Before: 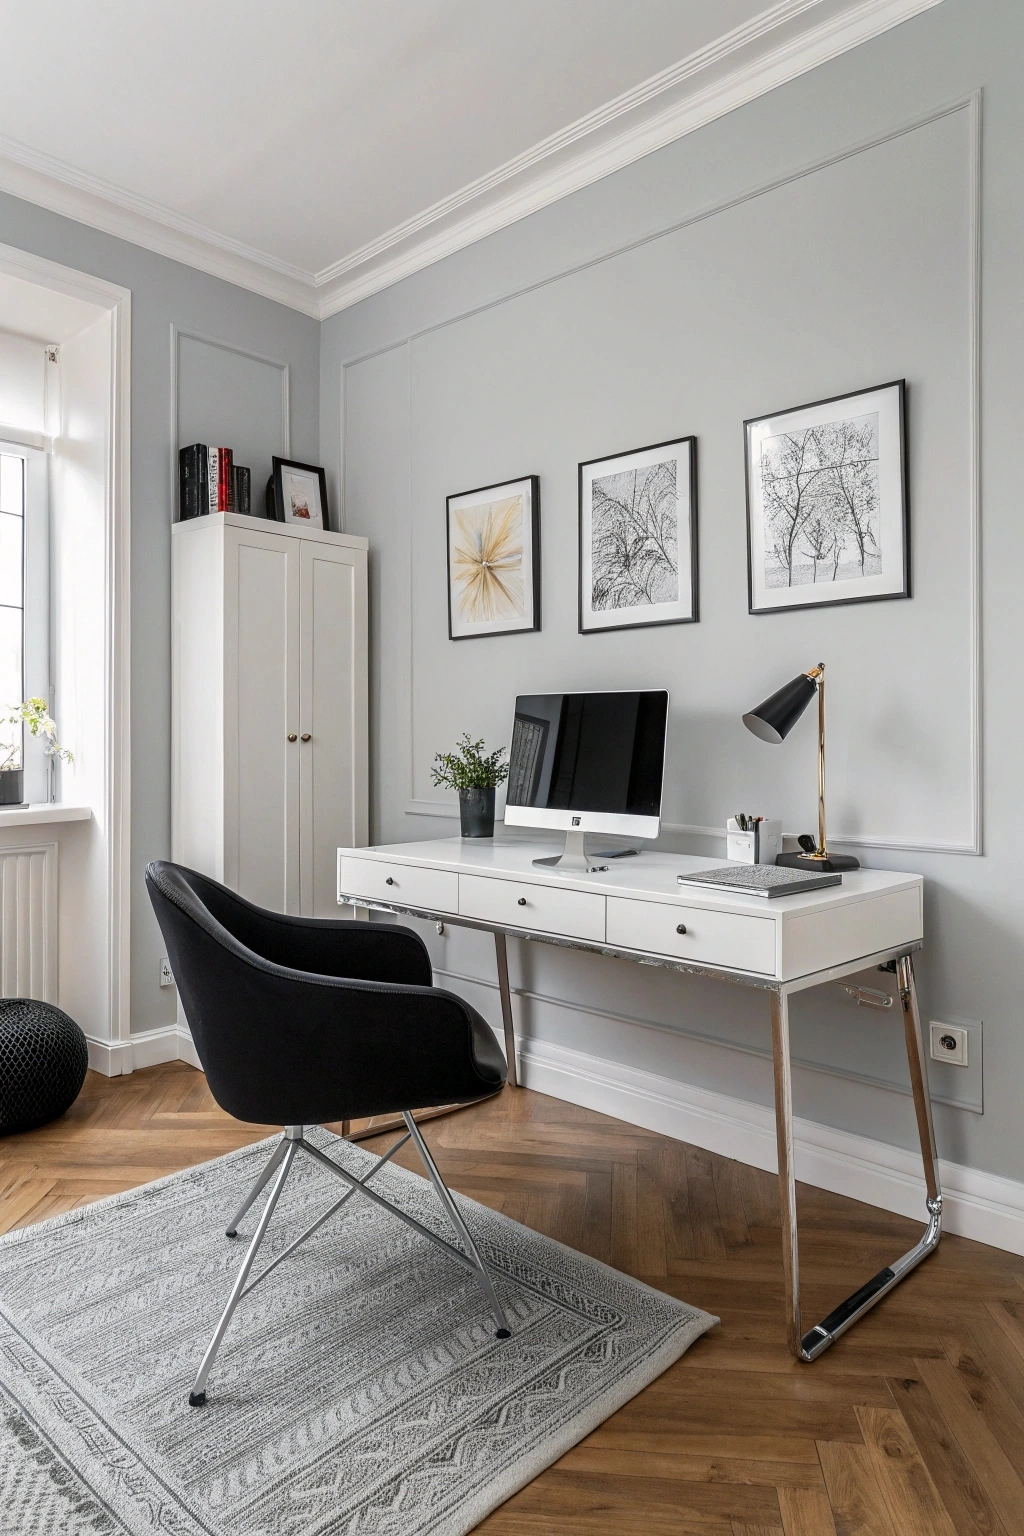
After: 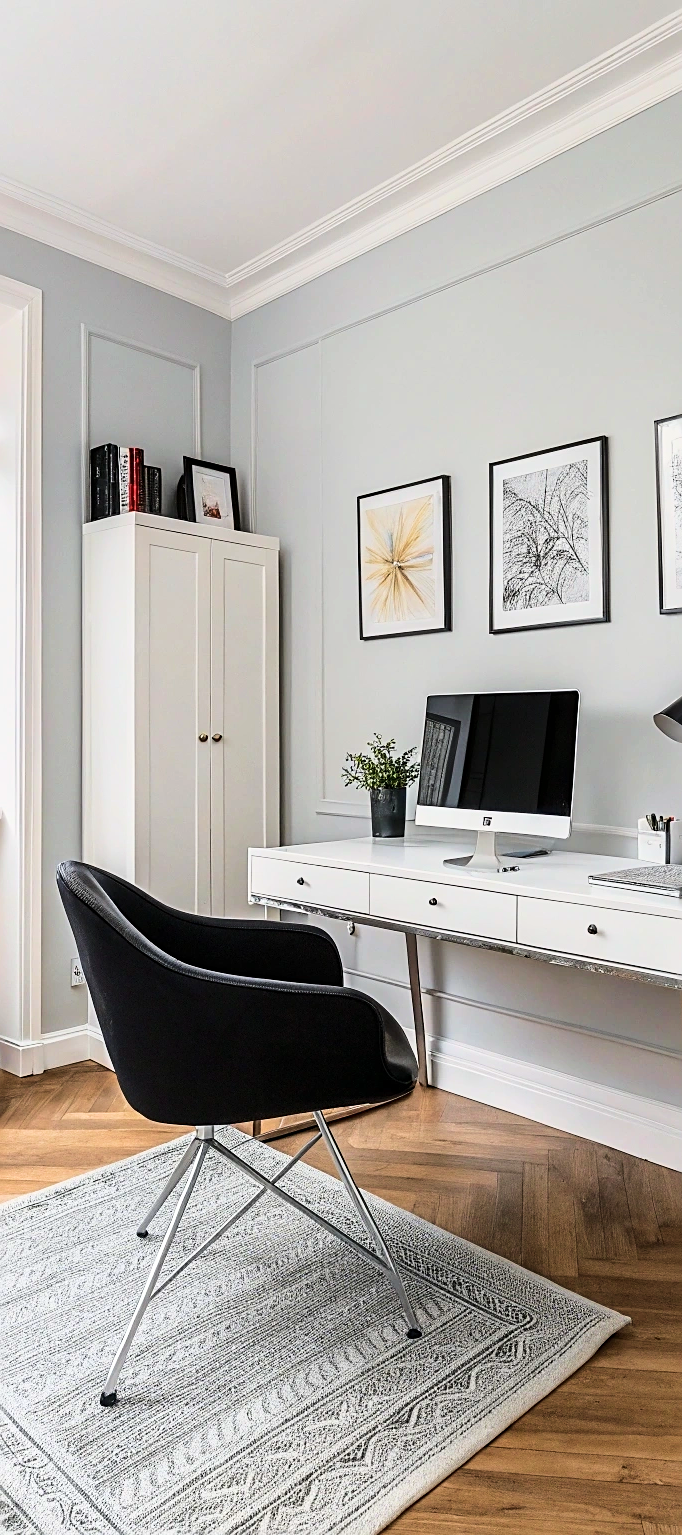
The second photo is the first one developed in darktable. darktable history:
base curve: curves: ch0 [(0, 0) (0.028, 0.03) (0.121, 0.232) (0.46, 0.748) (0.859, 0.968) (1, 1)]
crop and rotate: left 8.786%, right 24.548%
graduated density: rotation 5.63°, offset 76.9
sharpen: on, module defaults
velvia: on, module defaults
exposure: exposure 0.128 EV, compensate highlight preservation false
